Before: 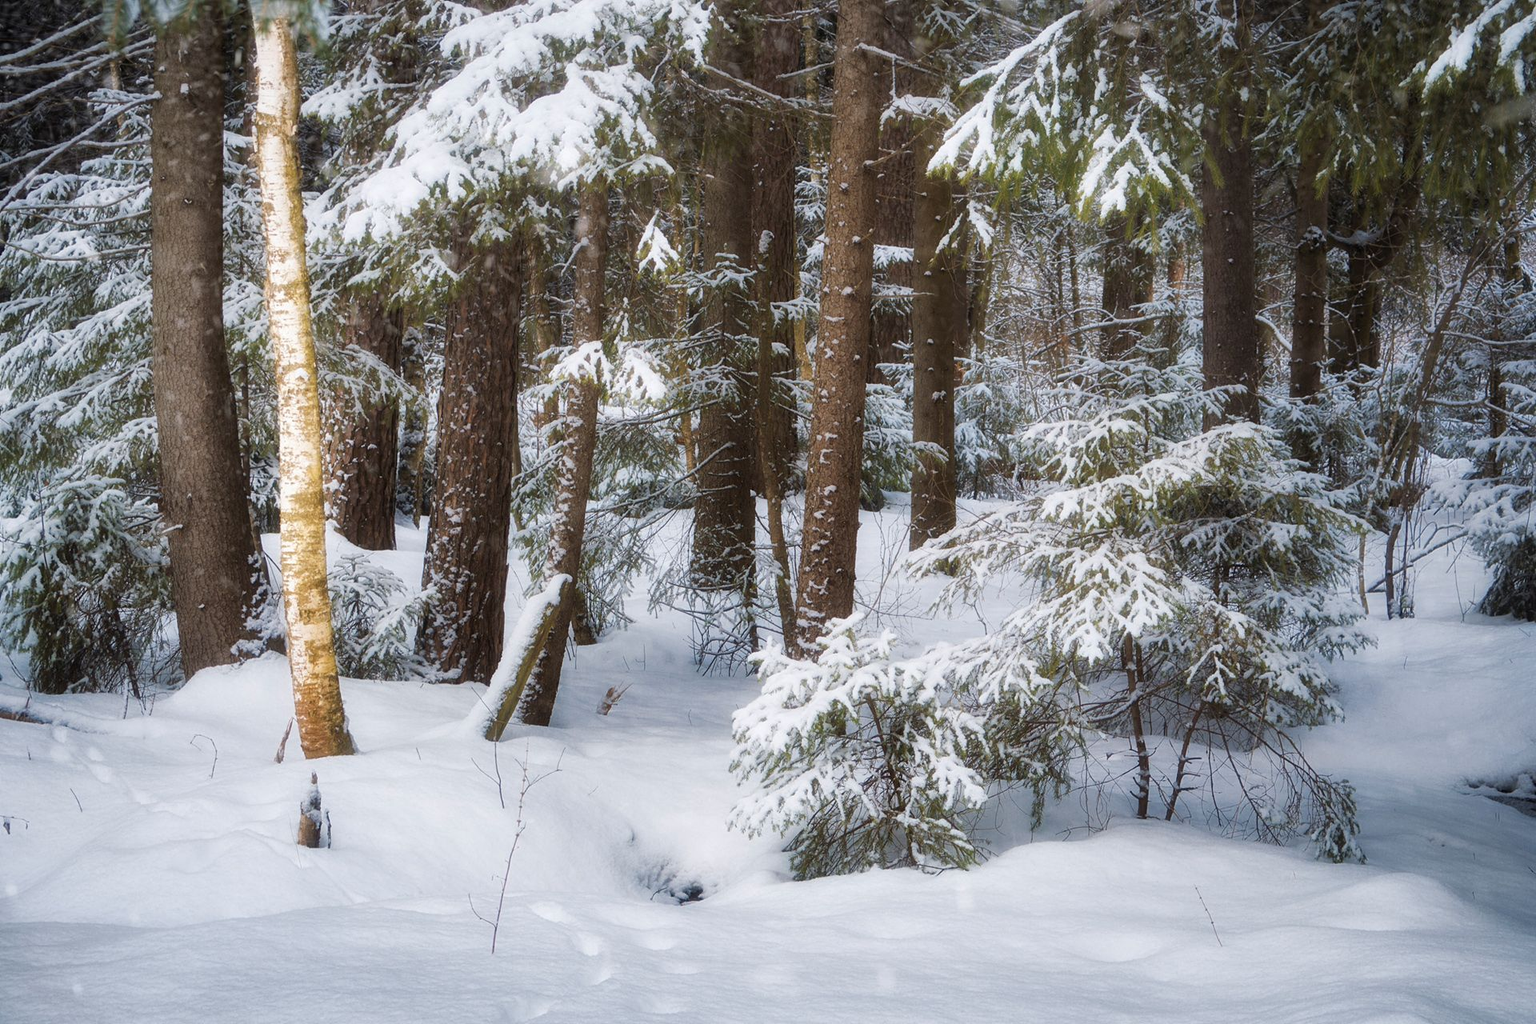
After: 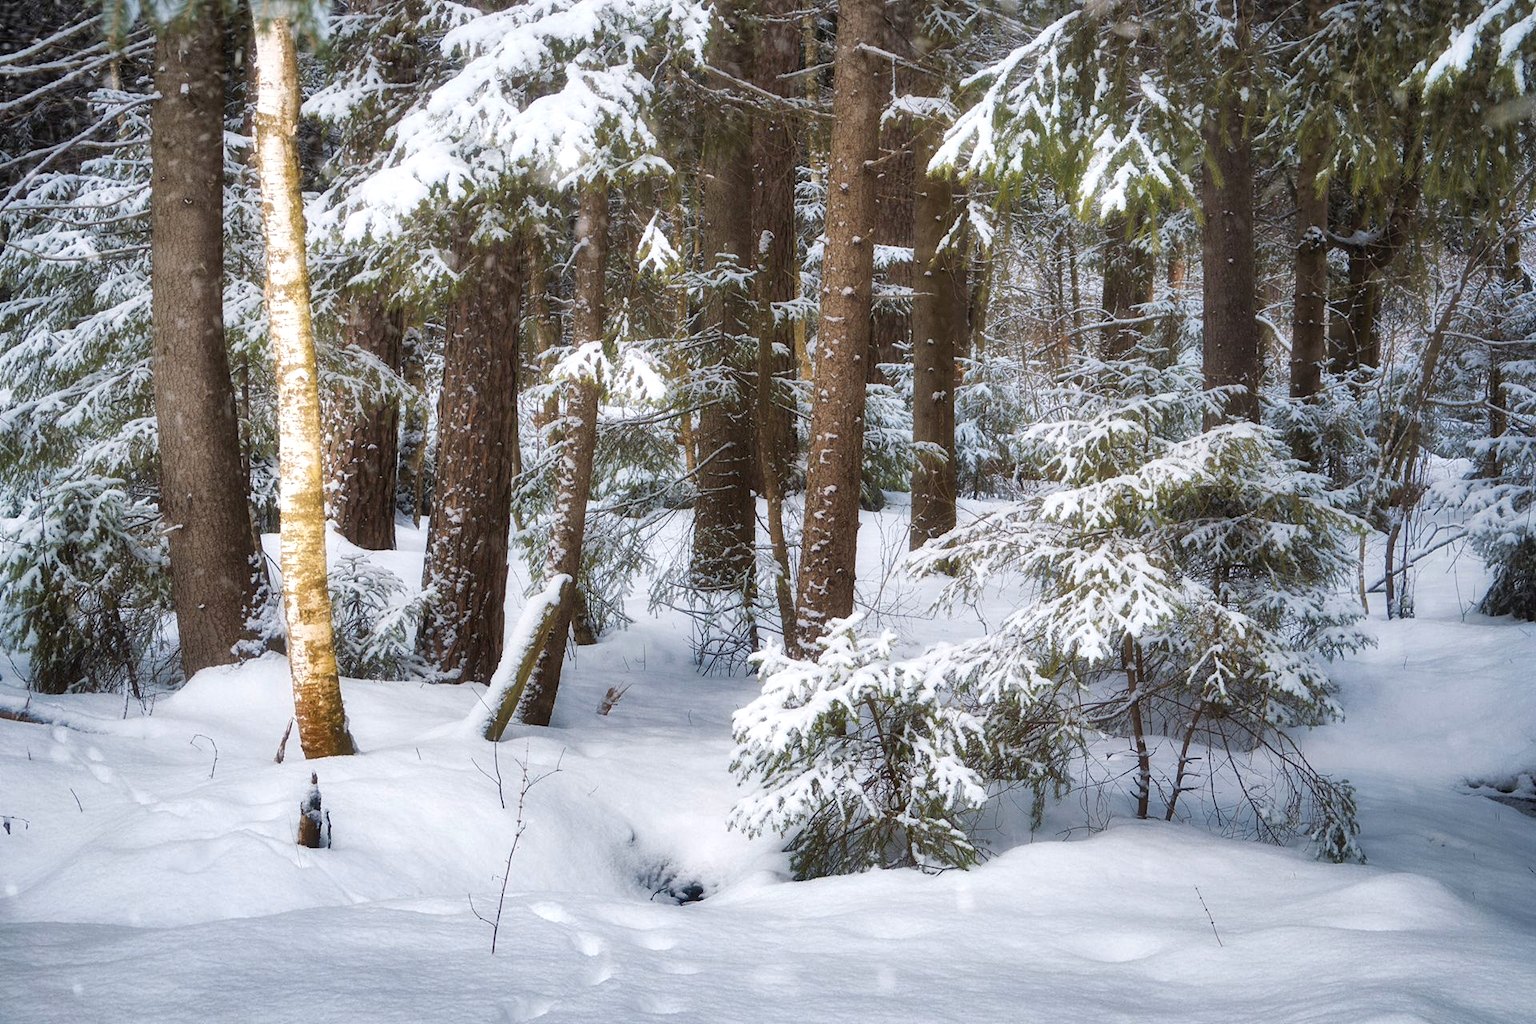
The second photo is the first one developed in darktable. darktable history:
shadows and highlights: white point adjustment 1, soften with gaussian
exposure: exposure 0.2 EV, compensate highlight preservation false
